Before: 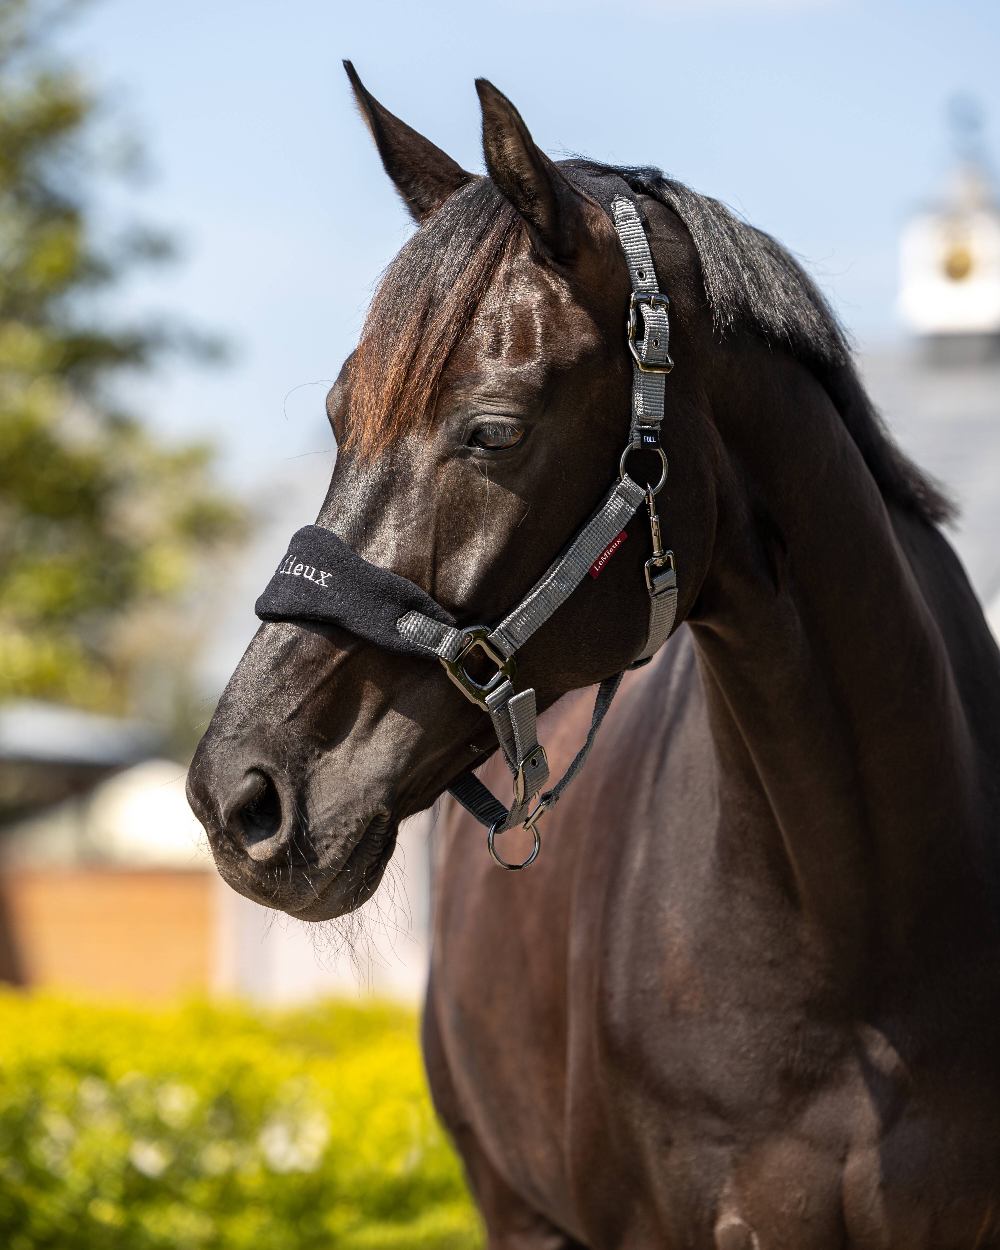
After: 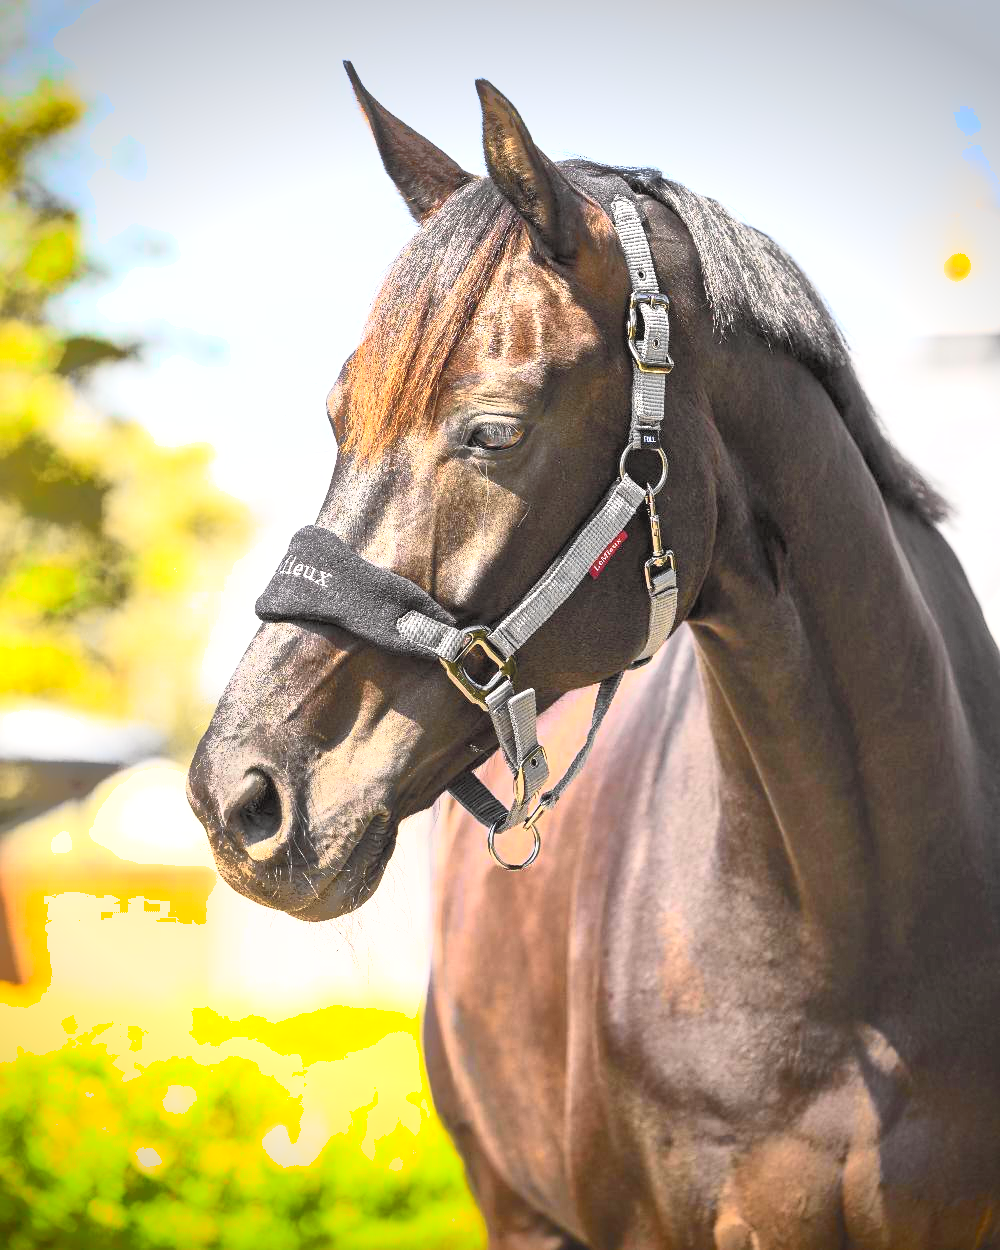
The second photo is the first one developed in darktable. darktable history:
contrast brightness saturation: contrast 0.39, brightness 0.53
vignetting: fall-off start 88.53%, fall-off radius 44.2%, saturation 0.376, width/height ratio 1.161
color zones: curves: ch1 [(0, 0.513) (0.143, 0.524) (0.286, 0.511) (0.429, 0.506) (0.571, 0.503) (0.714, 0.503) (0.857, 0.508) (1, 0.513)]
tone curve: curves: ch0 [(0, 0) (0.055, 0.05) (0.258, 0.287) (0.434, 0.526) (0.517, 0.648) (0.745, 0.874) (1, 1)]; ch1 [(0, 0) (0.346, 0.307) (0.418, 0.383) (0.46, 0.439) (0.482, 0.493) (0.502, 0.503) (0.517, 0.514) (0.55, 0.561) (0.588, 0.603) (0.646, 0.688) (1, 1)]; ch2 [(0, 0) (0.346, 0.34) (0.431, 0.45) (0.485, 0.499) (0.5, 0.503) (0.527, 0.525) (0.545, 0.562) (0.679, 0.706) (1, 1)], color space Lab, independent channels, preserve colors none
shadows and highlights: shadows 60, highlights -60
exposure: black level correction 0, exposure 0.877 EV, compensate exposure bias true, compensate highlight preservation false
